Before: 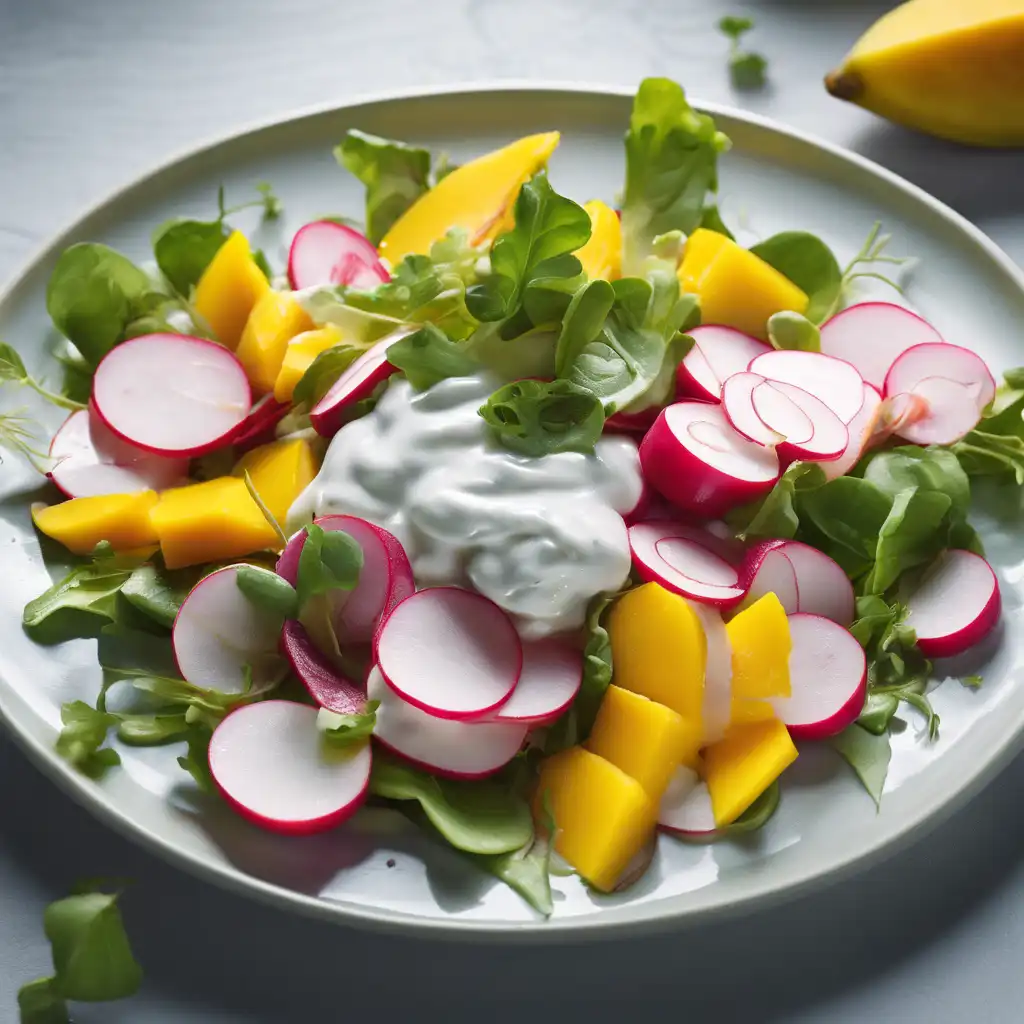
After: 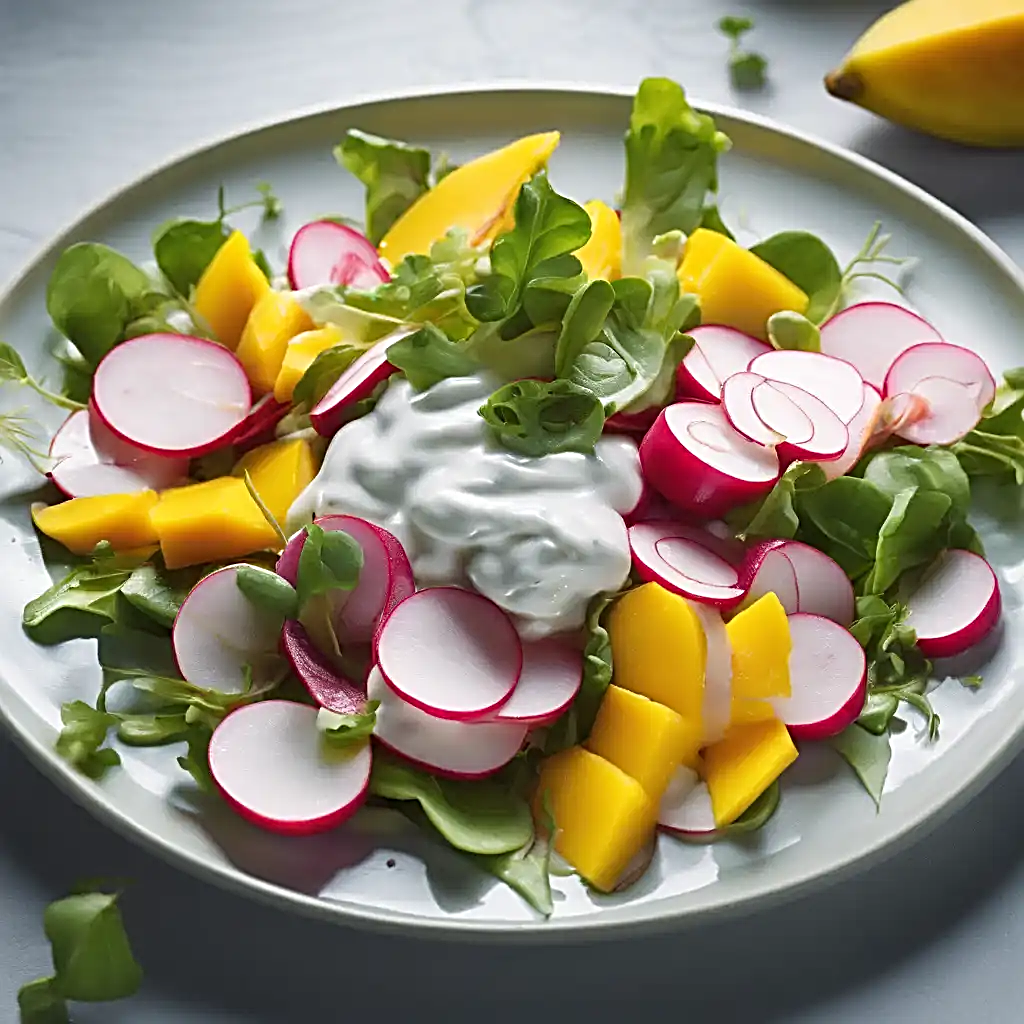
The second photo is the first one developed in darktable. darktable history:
sharpen: radius 2.984, amount 0.769
